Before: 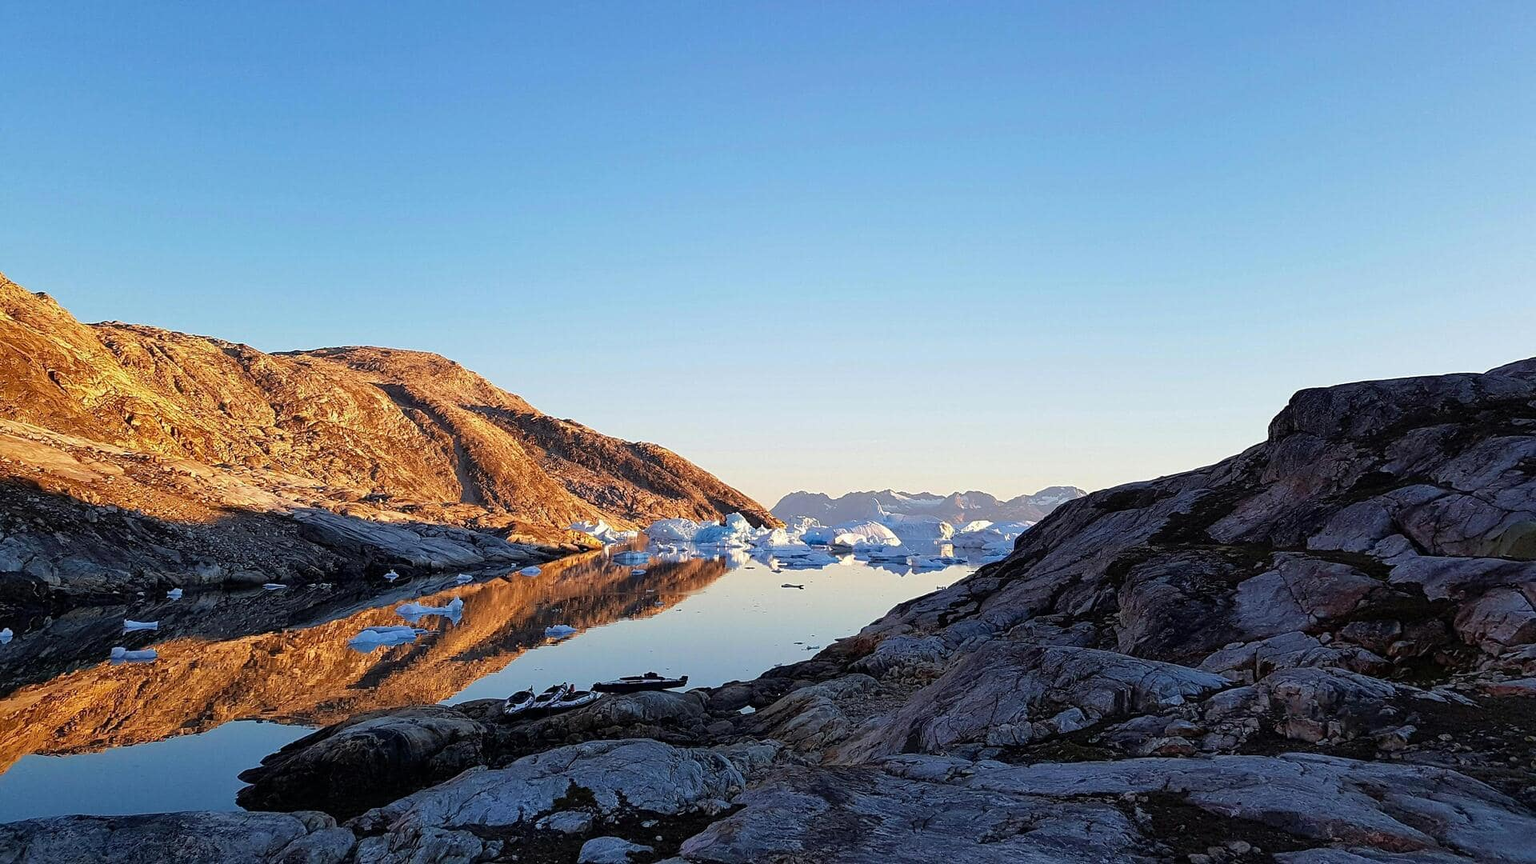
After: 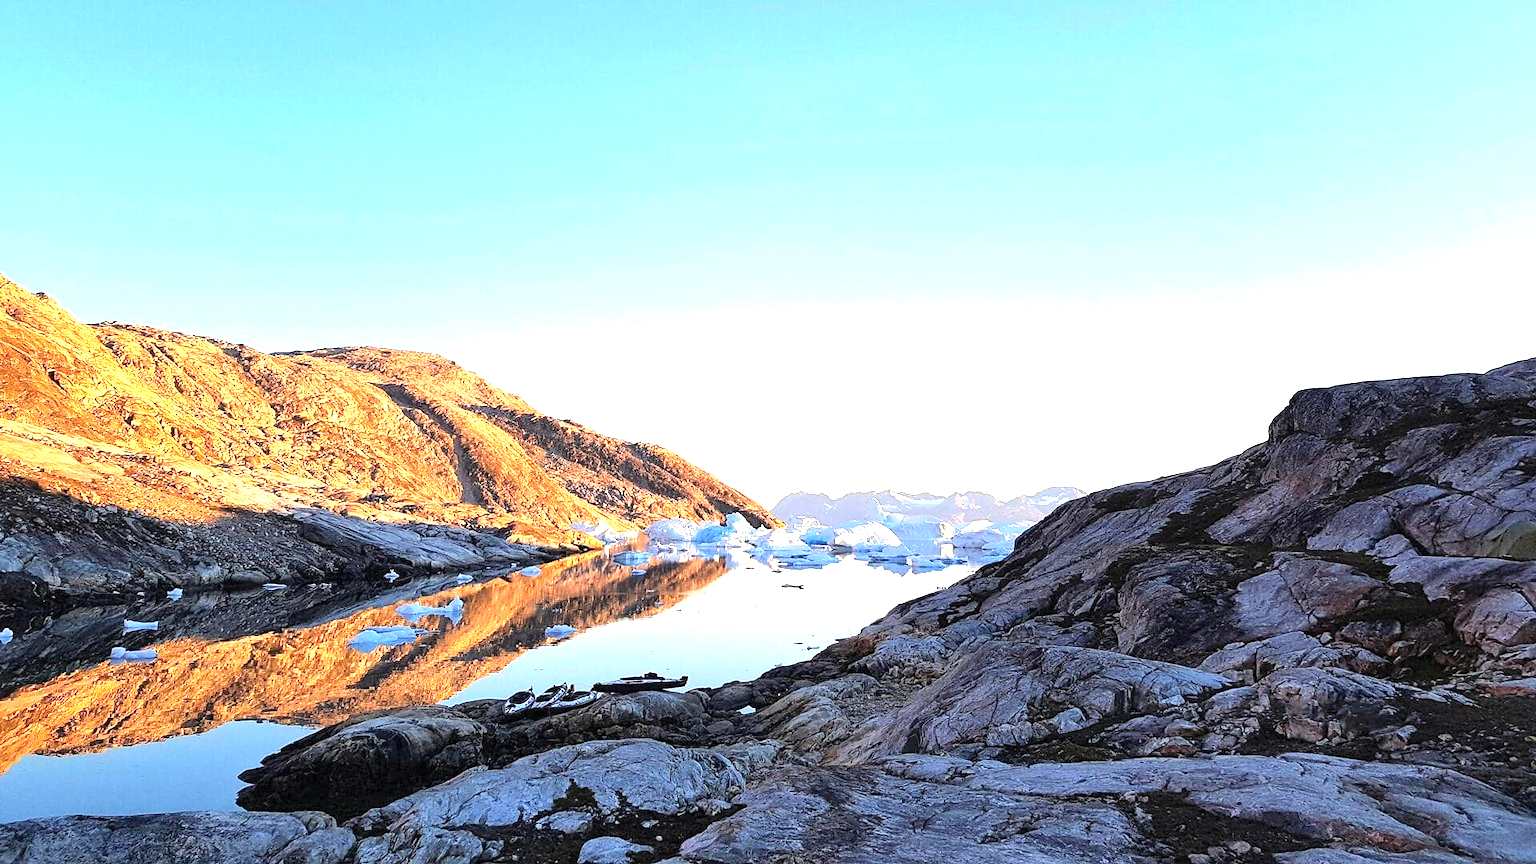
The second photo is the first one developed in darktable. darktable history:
base curve: preserve colors none
exposure: exposure 1.001 EV, compensate highlight preservation false
contrast brightness saturation: brightness 0.13
tone equalizer: -8 EV -0.397 EV, -7 EV -0.401 EV, -6 EV -0.346 EV, -5 EV -0.24 EV, -3 EV 0.243 EV, -2 EV 0.349 EV, -1 EV 0.37 EV, +0 EV 0.444 EV, edges refinement/feathering 500, mask exposure compensation -1.57 EV, preserve details no
